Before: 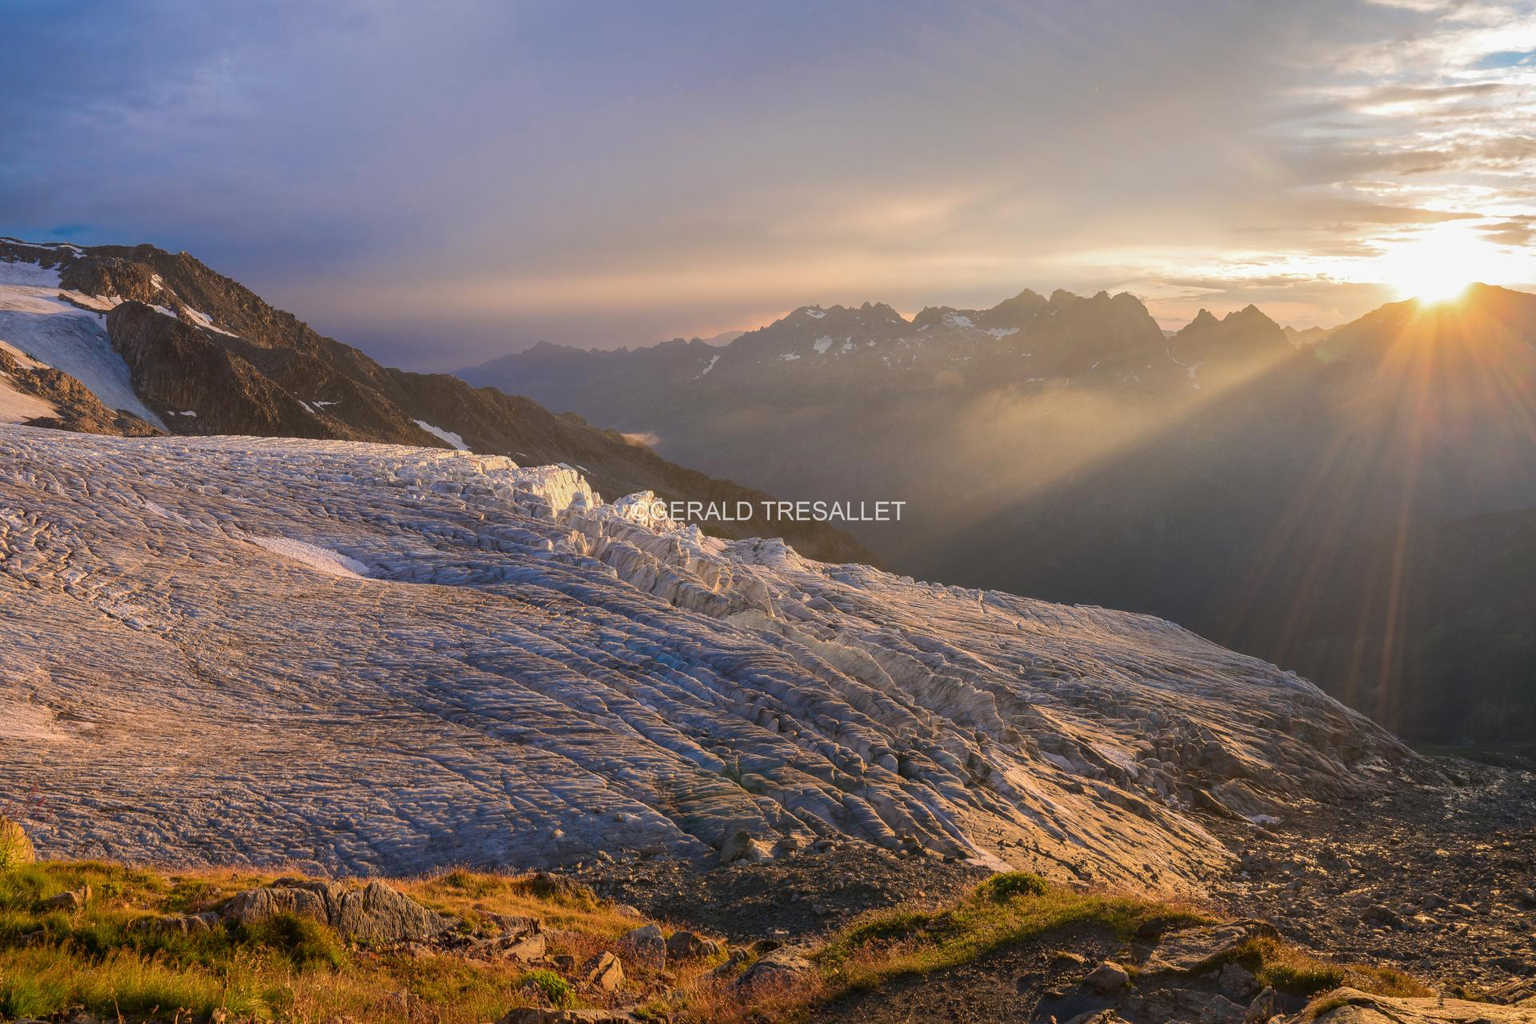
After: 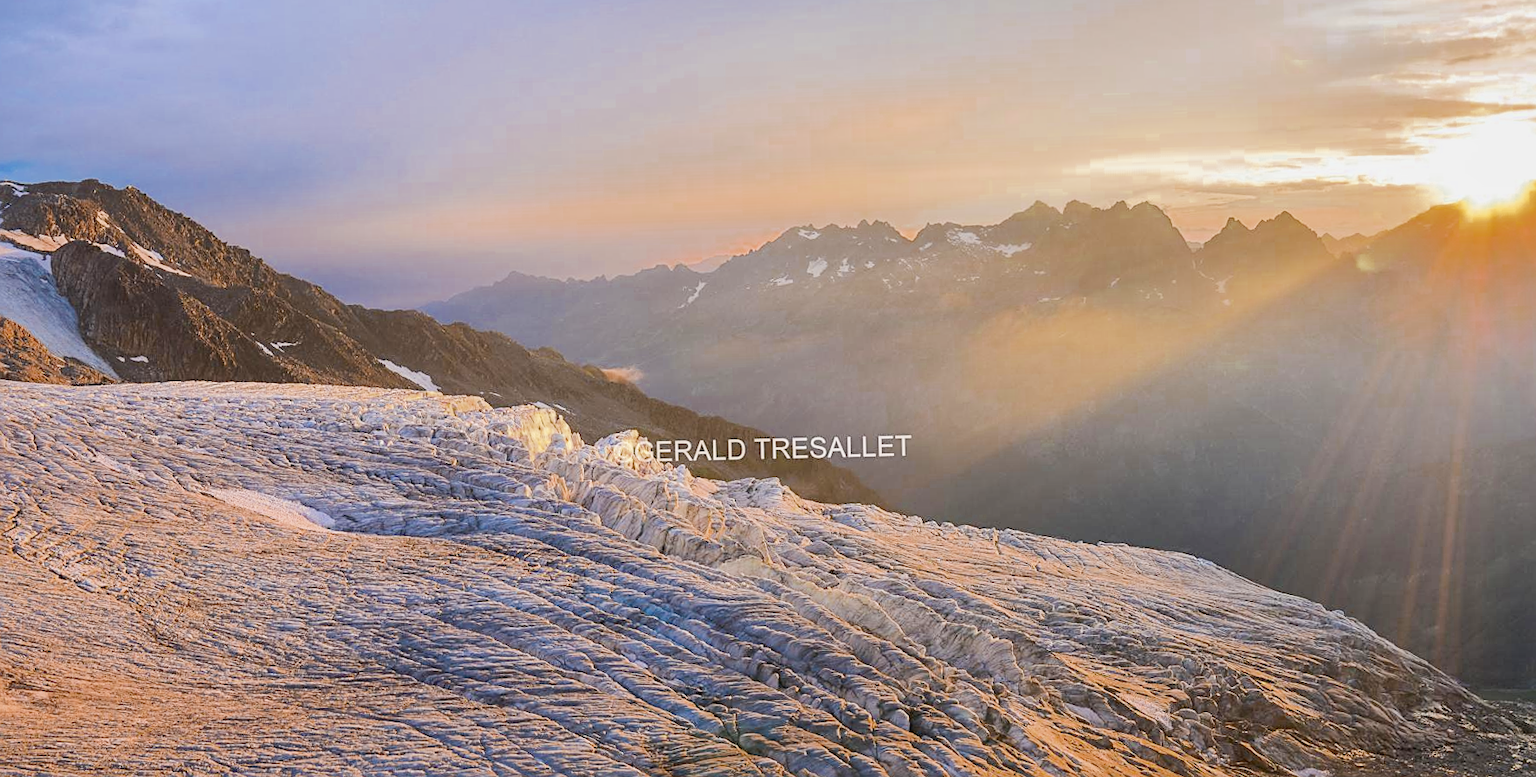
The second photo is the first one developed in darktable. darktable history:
contrast brightness saturation: contrast 0.24, brightness 0.09
sharpen: on, module defaults
exposure: black level correction 0, exposure 0.9 EV, compensate highlight preservation false
rotate and perspective: rotation -1.32°, lens shift (horizontal) -0.031, crop left 0.015, crop right 0.985, crop top 0.047, crop bottom 0.982
filmic rgb: black relative exposure -7.65 EV, white relative exposure 4.56 EV, hardness 3.61
shadows and highlights: on, module defaults
crop: left 2.737%, top 7.287%, right 3.421%, bottom 20.179%
color zones: curves: ch0 [(0.11, 0.396) (0.195, 0.36) (0.25, 0.5) (0.303, 0.412) (0.357, 0.544) (0.75, 0.5) (0.967, 0.328)]; ch1 [(0, 0.468) (0.112, 0.512) (0.202, 0.6) (0.25, 0.5) (0.307, 0.352) (0.357, 0.544) (0.75, 0.5) (0.963, 0.524)]
